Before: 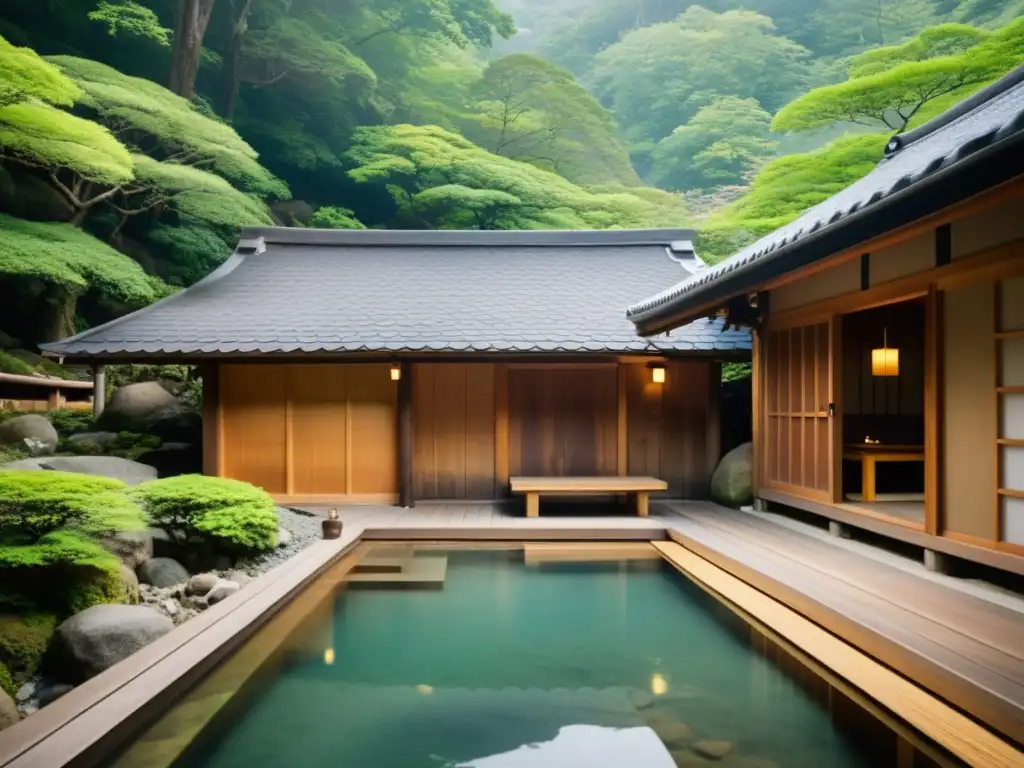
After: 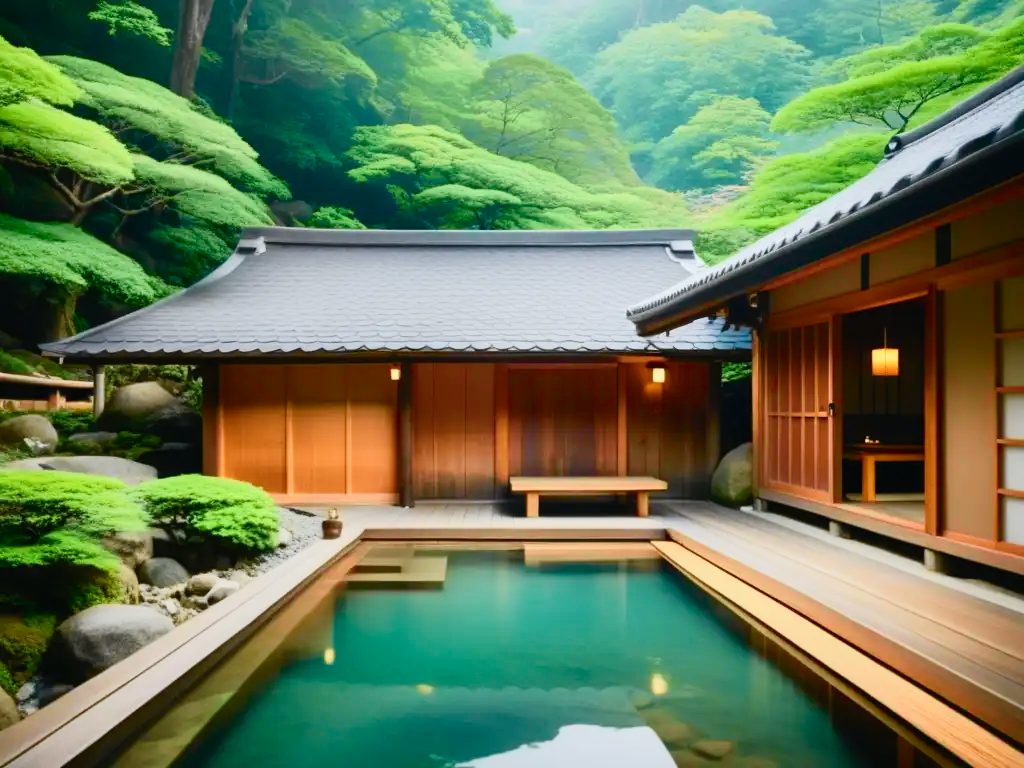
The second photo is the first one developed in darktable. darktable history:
exposure: exposure -0.045 EV, compensate highlight preservation false
color balance rgb: perceptual saturation grading › global saturation 20%, perceptual saturation grading › highlights -24.747%, perceptual saturation grading › shadows 24.561%, global vibrance 20%
tone curve: curves: ch0 [(0, 0.013) (0.104, 0.103) (0.258, 0.267) (0.448, 0.489) (0.709, 0.794) (0.895, 0.915) (0.994, 0.971)]; ch1 [(0, 0) (0.335, 0.298) (0.446, 0.416) (0.488, 0.488) (0.515, 0.504) (0.581, 0.615) (0.635, 0.661) (1, 1)]; ch2 [(0, 0) (0.314, 0.306) (0.436, 0.447) (0.502, 0.5) (0.538, 0.541) (0.568, 0.603) (0.641, 0.635) (0.717, 0.701) (1, 1)], color space Lab, independent channels, preserve colors none
